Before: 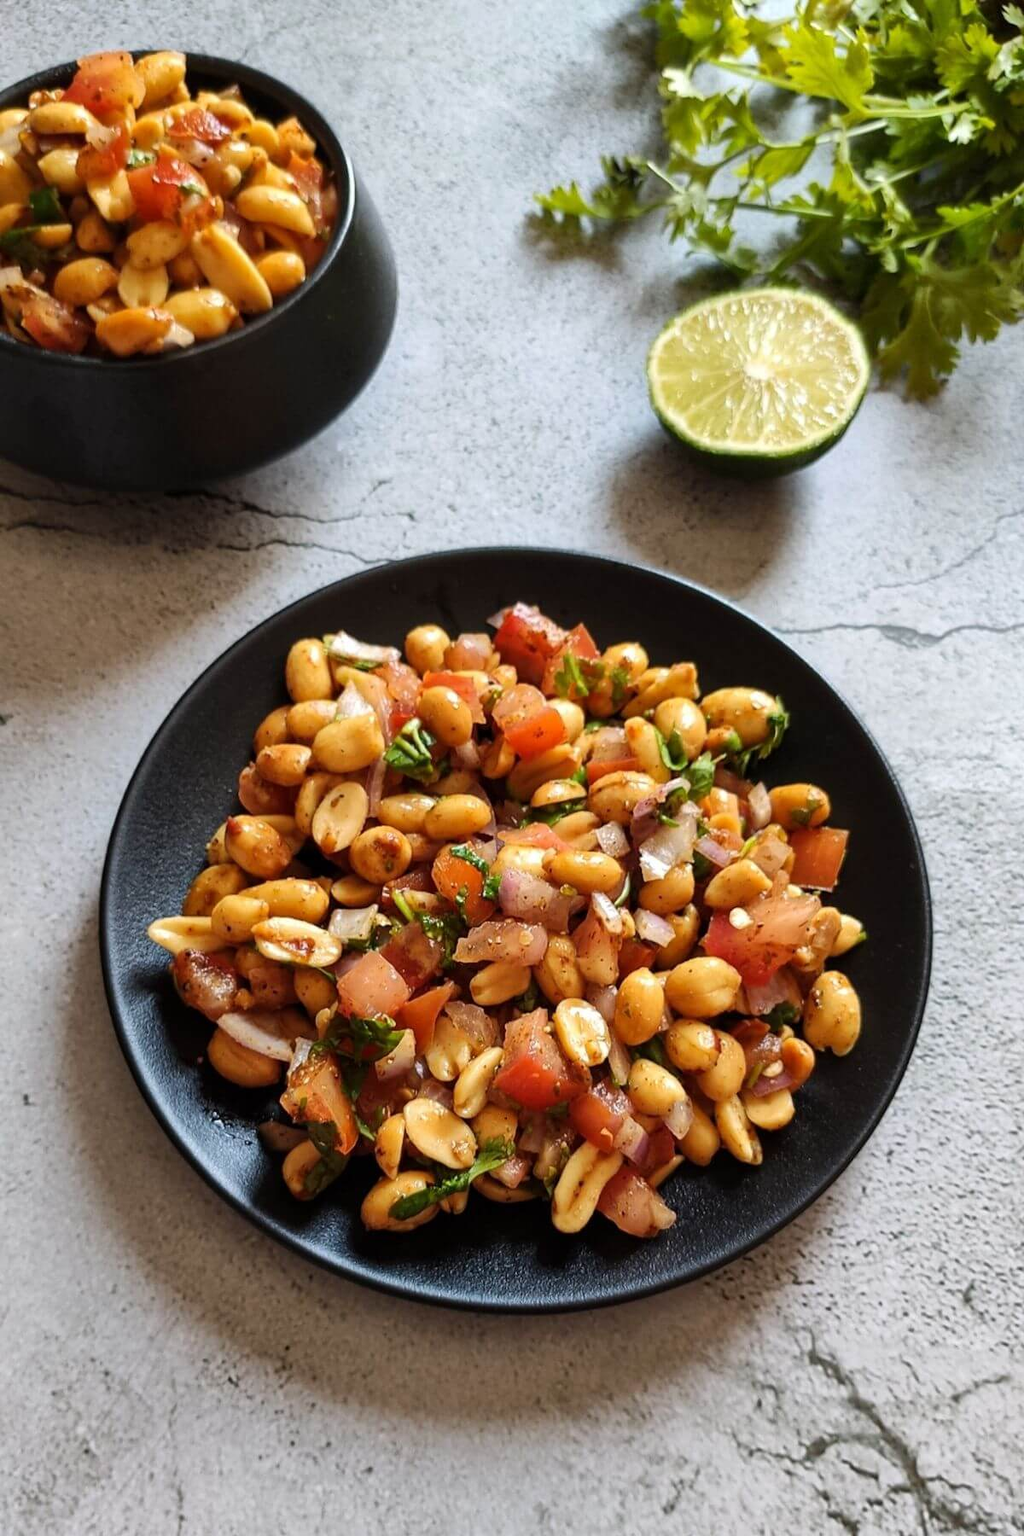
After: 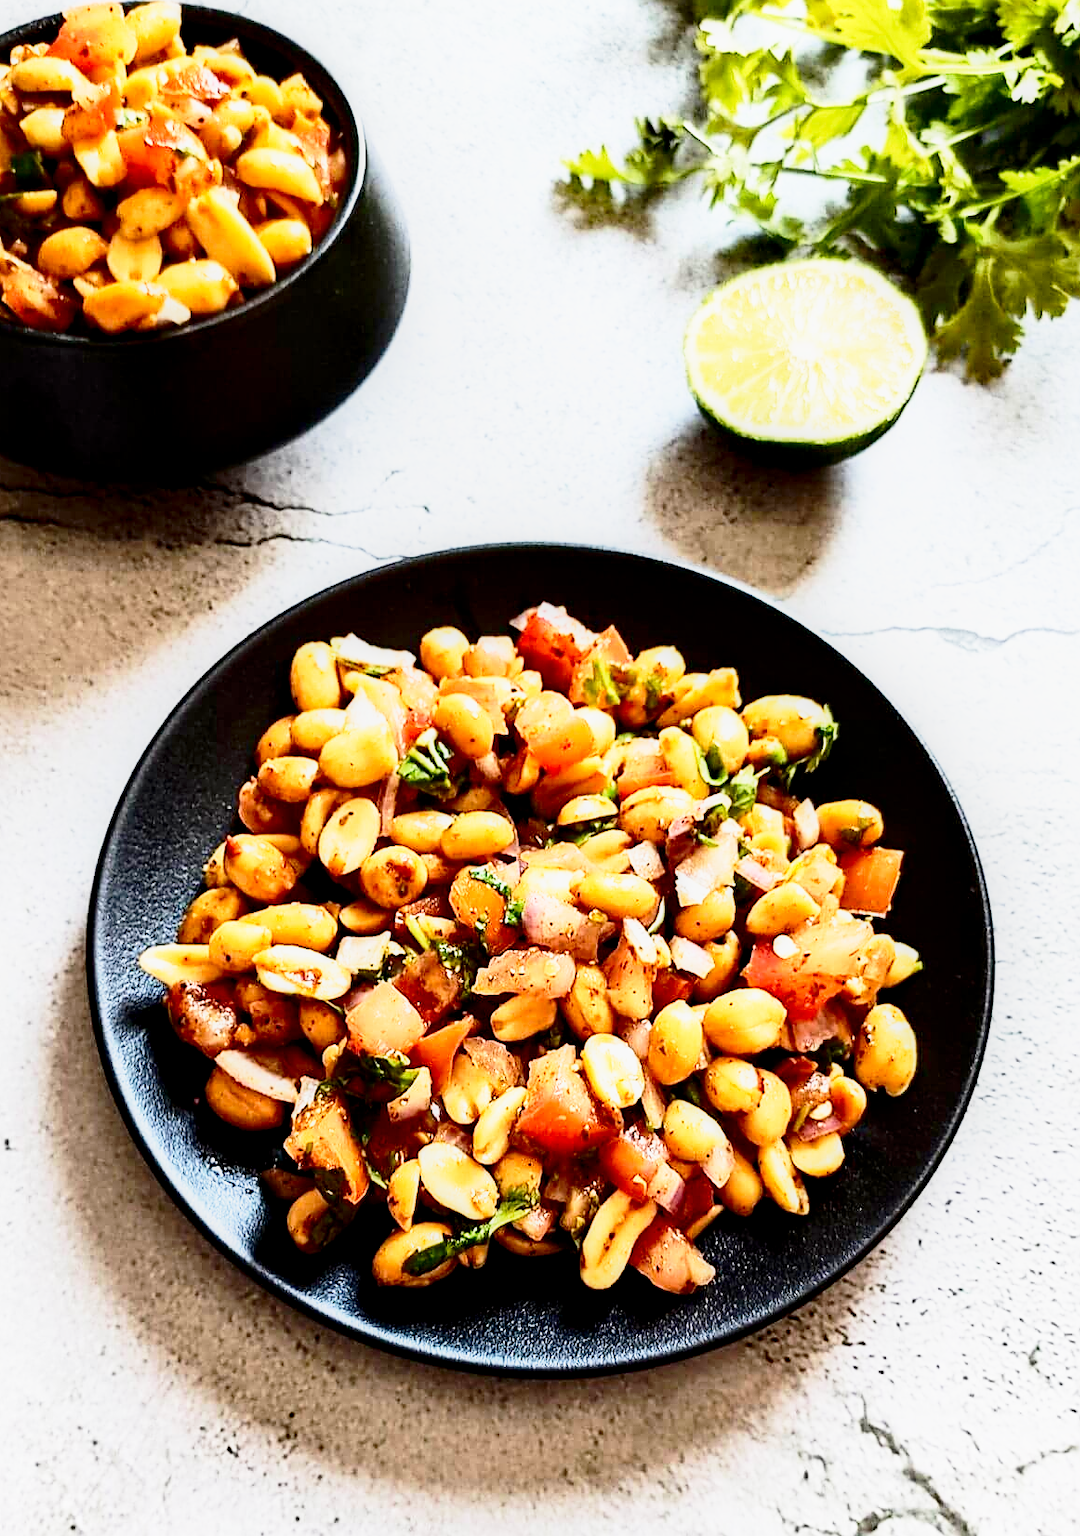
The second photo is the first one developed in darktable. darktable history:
sharpen: on, module defaults
local contrast: highlights 61%, shadows 106%, detail 107%, midtone range 0.529
contrast brightness saturation: contrast 0.28
base curve: curves: ch0 [(0, 0) (0.012, 0.01) (0.073, 0.168) (0.31, 0.711) (0.645, 0.957) (1, 1)], preserve colors none
crop: left 1.964%, top 3.251%, right 1.122%, bottom 4.933%
